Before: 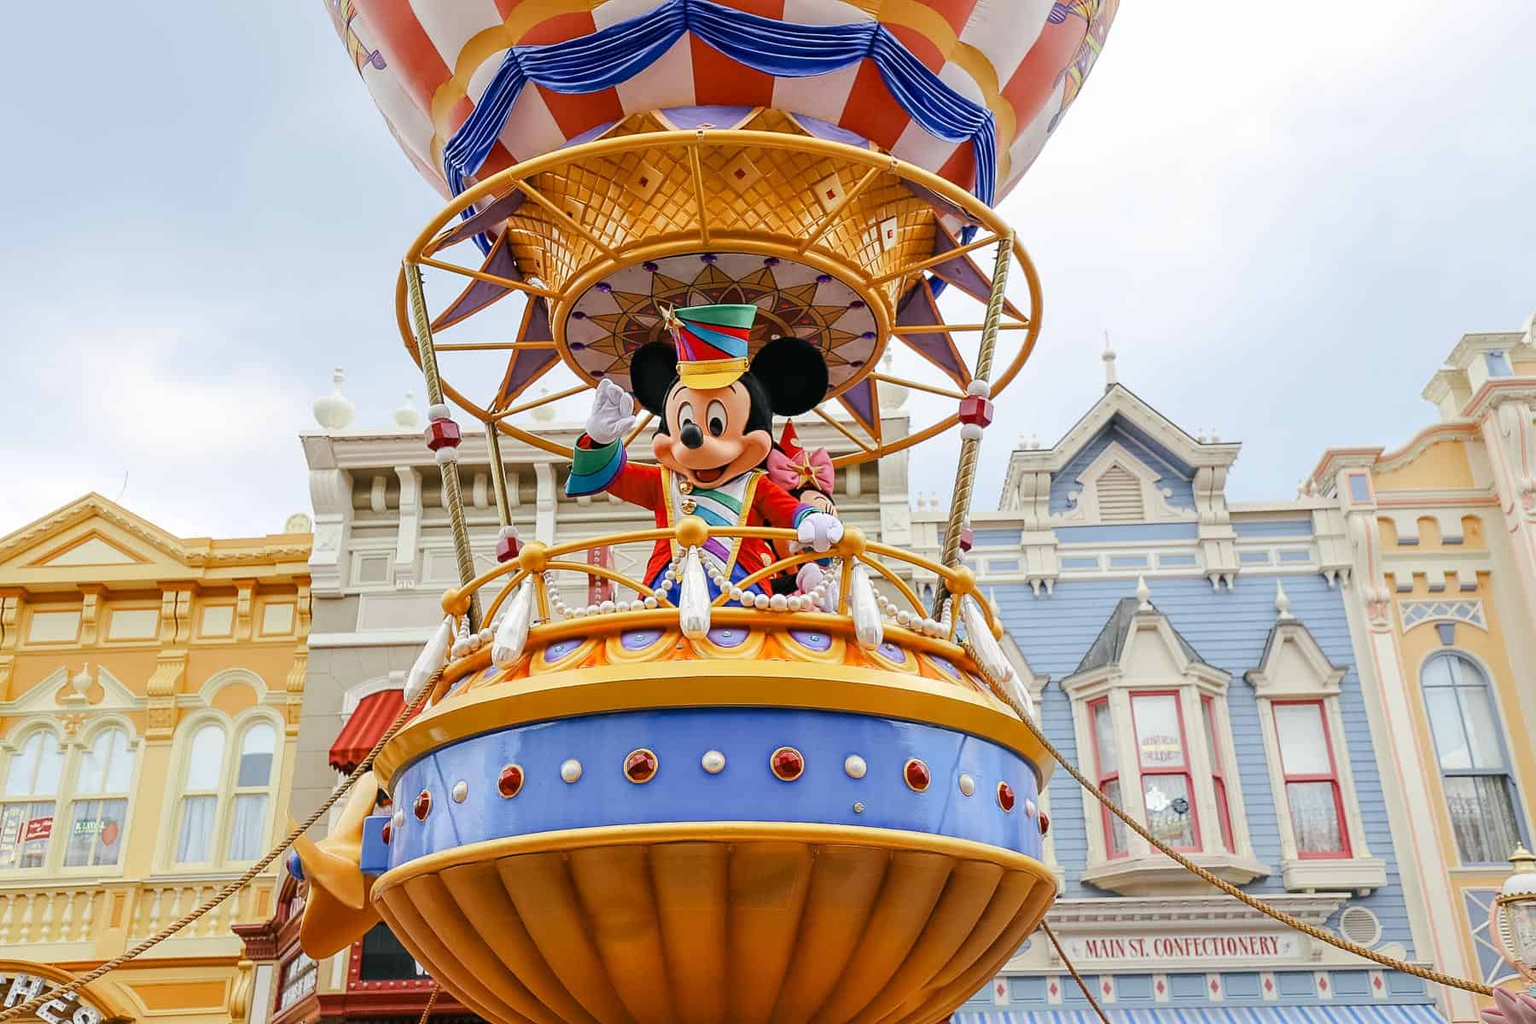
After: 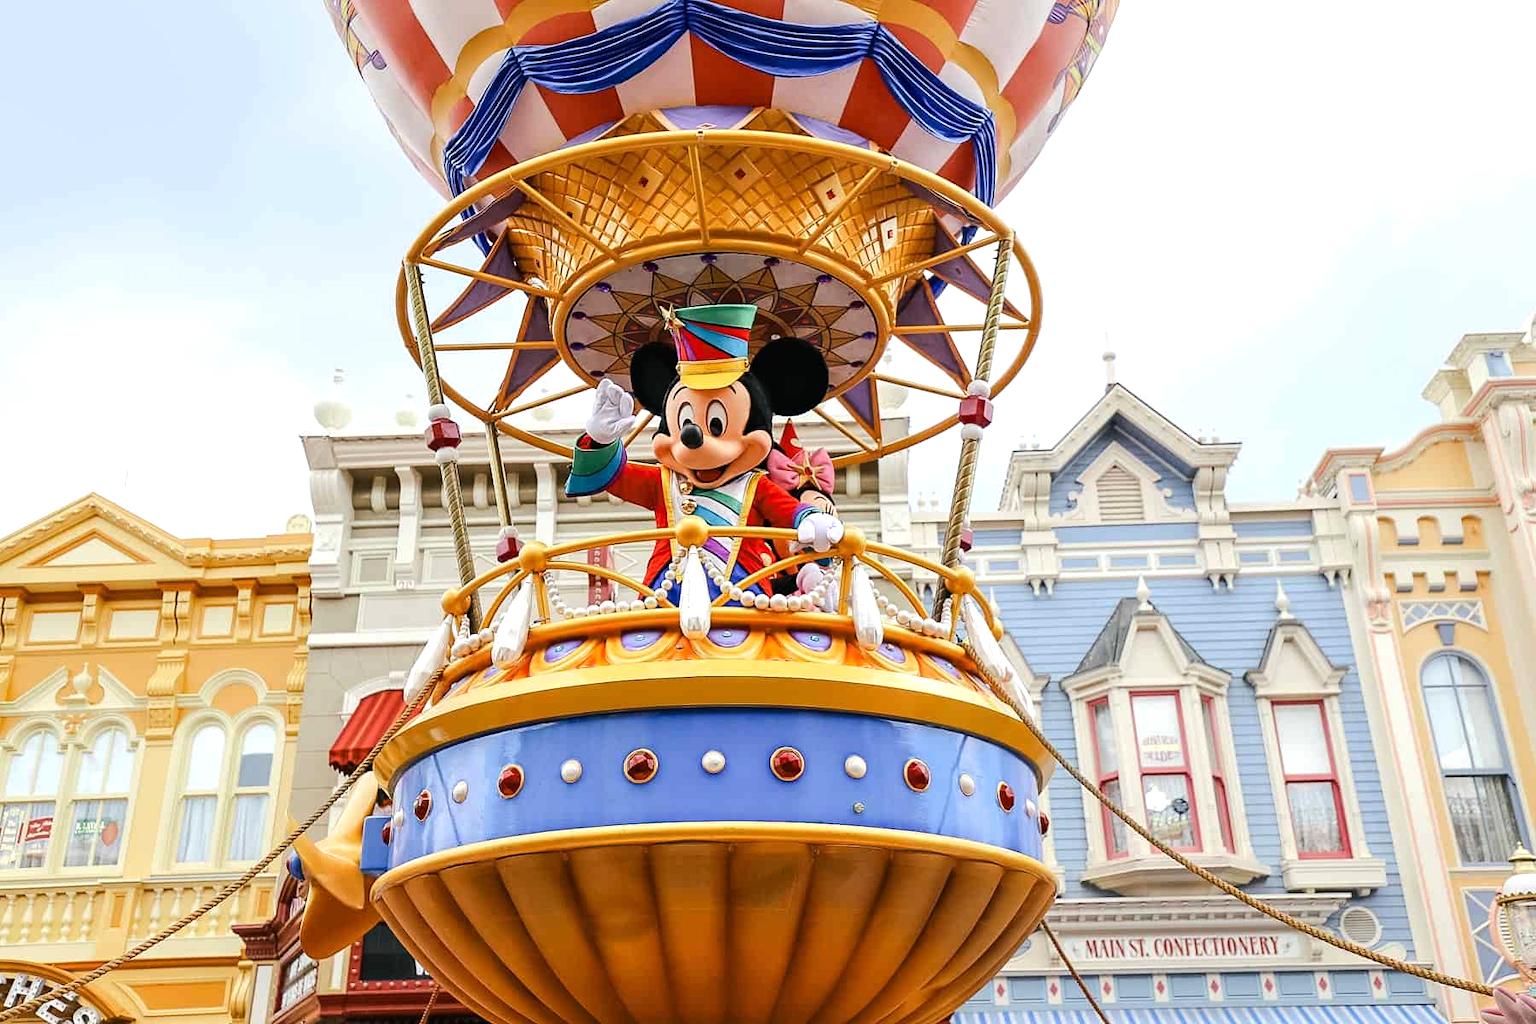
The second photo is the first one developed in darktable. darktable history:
tone equalizer: -8 EV -0.438 EV, -7 EV -0.365 EV, -6 EV -0.326 EV, -5 EV -0.233 EV, -3 EV 0.247 EV, -2 EV 0.33 EV, -1 EV 0.406 EV, +0 EV 0.444 EV, edges refinement/feathering 500, mask exposure compensation -1.57 EV, preserve details no
